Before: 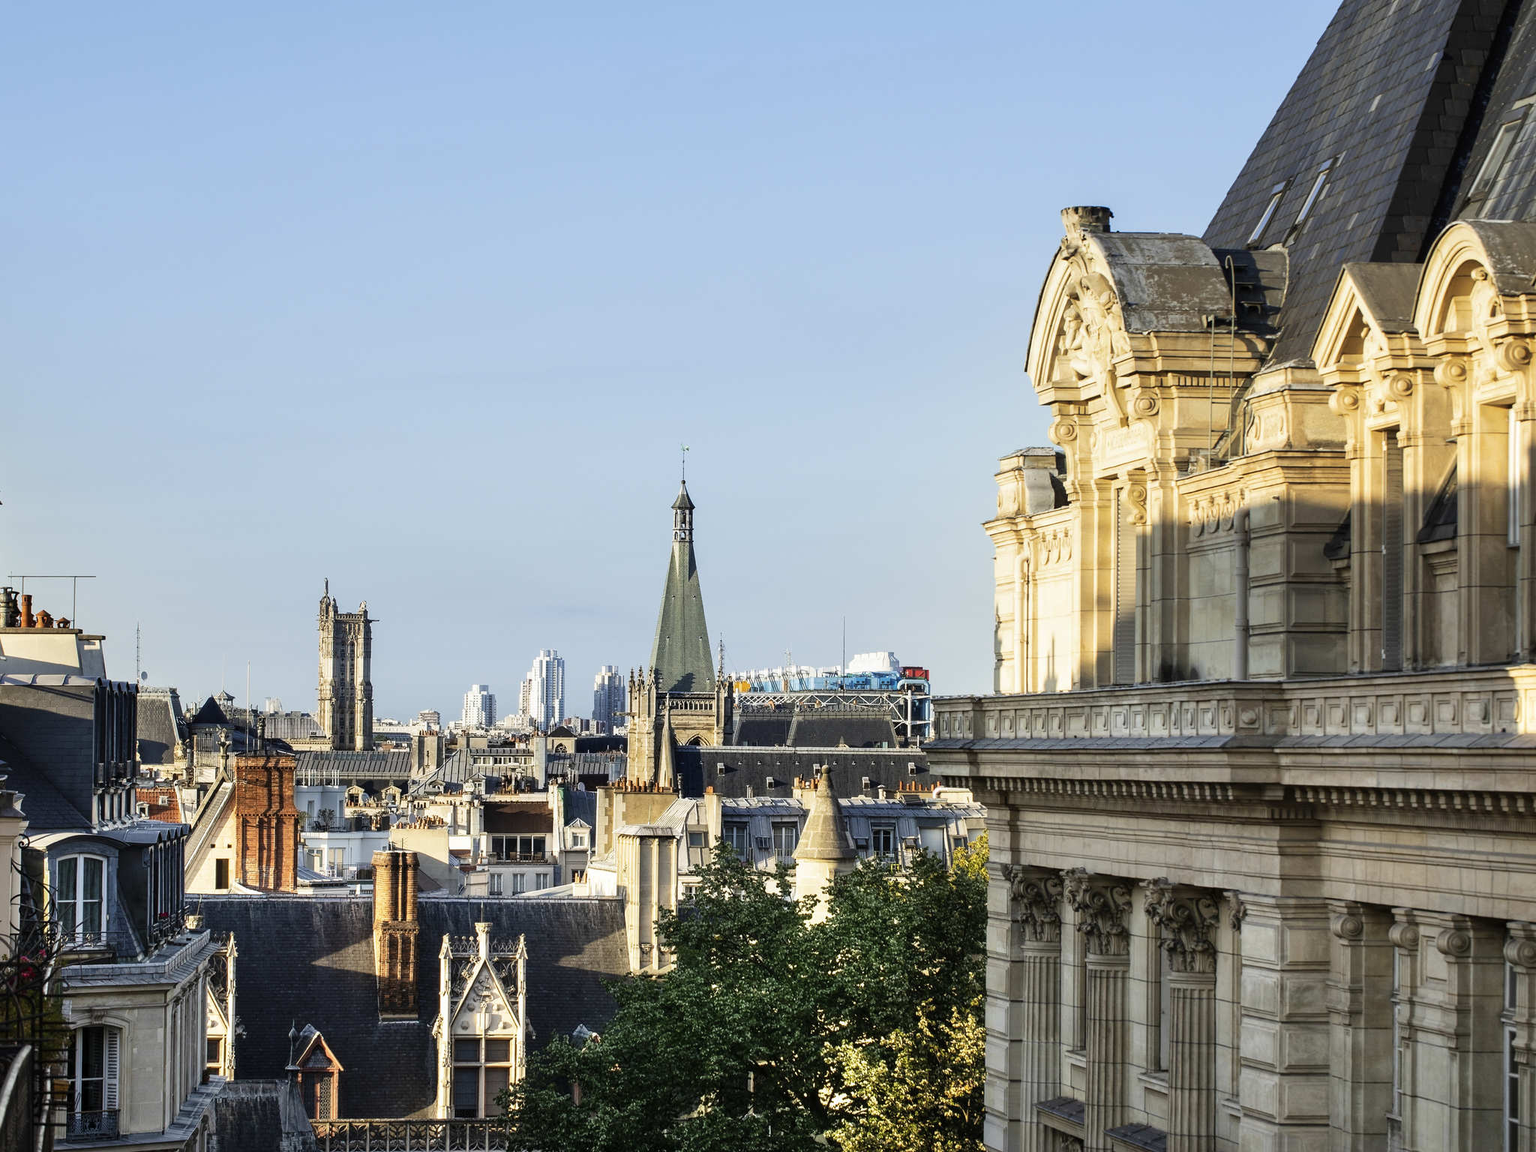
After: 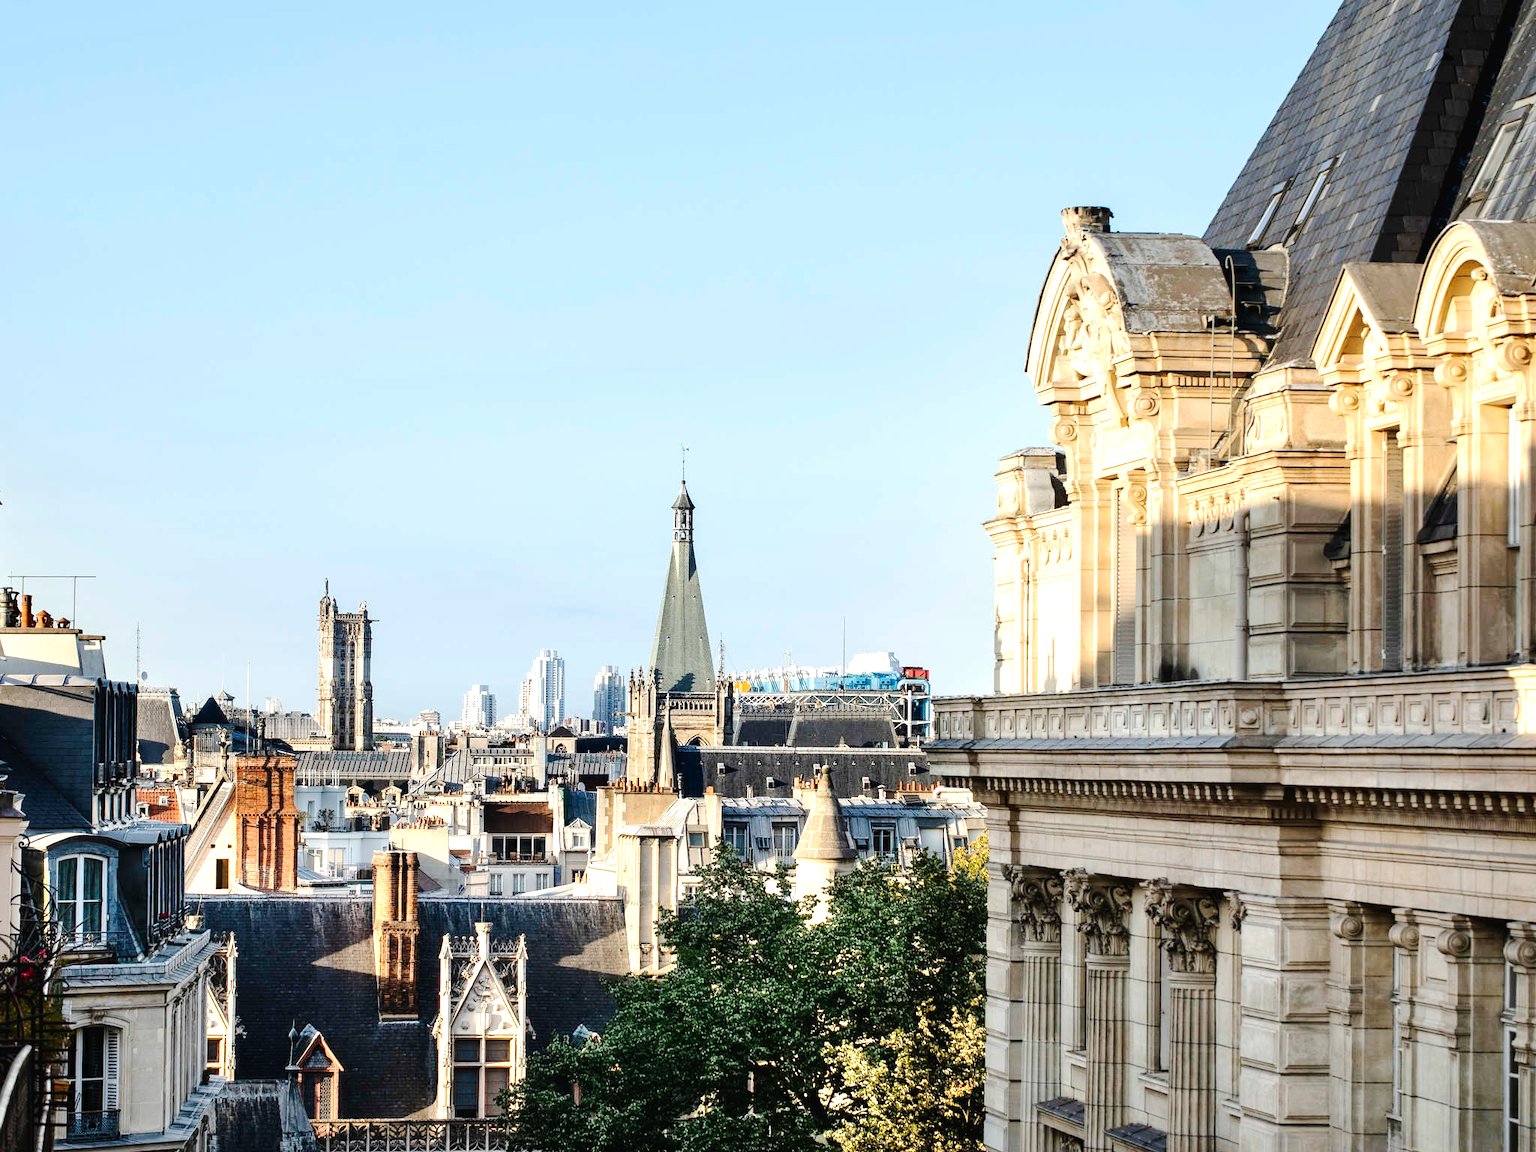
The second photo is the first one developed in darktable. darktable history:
tone curve: curves: ch0 [(0, 0) (0.003, 0.019) (0.011, 0.02) (0.025, 0.019) (0.044, 0.027) (0.069, 0.038) (0.1, 0.056) (0.136, 0.089) (0.177, 0.137) (0.224, 0.187) (0.277, 0.259) (0.335, 0.343) (0.399, 0.437) (0.468, 0.532) (0.543, 0.613) (0.623, 0.685) (0.709, 0.752) (0.801, 0.822) (0.898, 0.9) (1, 1)], preserve colors none
tone equalizer: -8 EV -0.417 EV, -7 EV -0.389 EV, -6 EV -0.333 EV, -5 EV -0.222 EV, -3 EV 0.222 EV, -2 EV 0.333 EV, -1 EV 0.389 EV, +0 EV 0.417 EV, edges refinement/feathering 500, mask exposure compensation -1.25 EV, preserve details no
